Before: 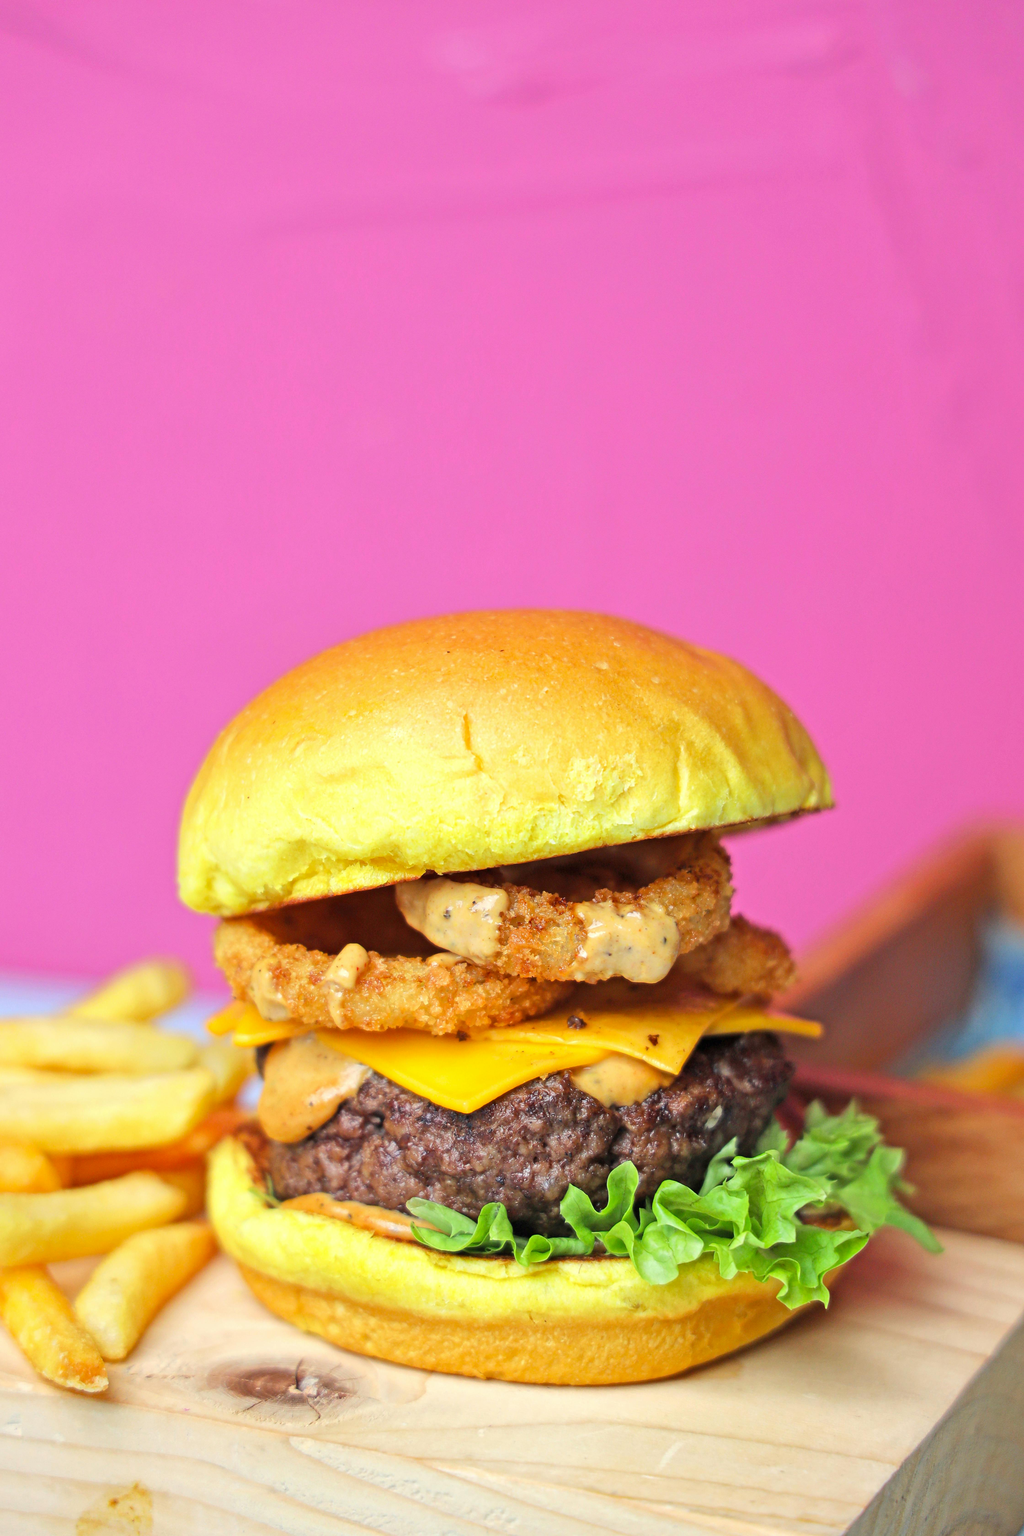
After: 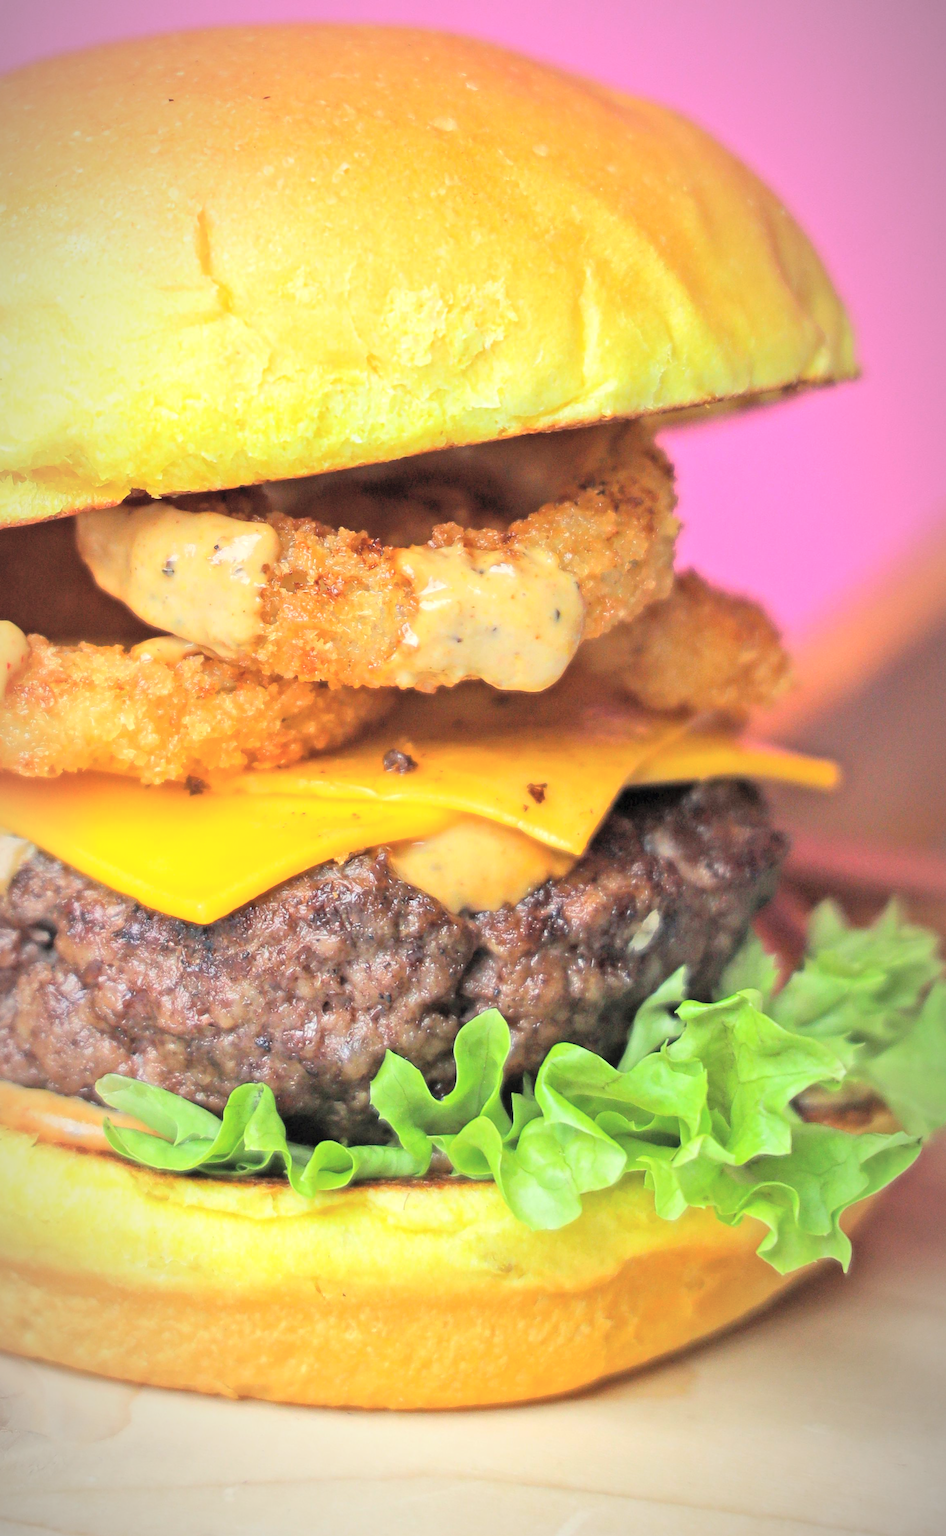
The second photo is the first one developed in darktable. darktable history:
vignetting: fall-off radius 60%, automatic ratio true
global tonemap: drago (0.7, 100)
crop: left 34.479%, top 38.822%, right 13.718%, bottom 5.172%
